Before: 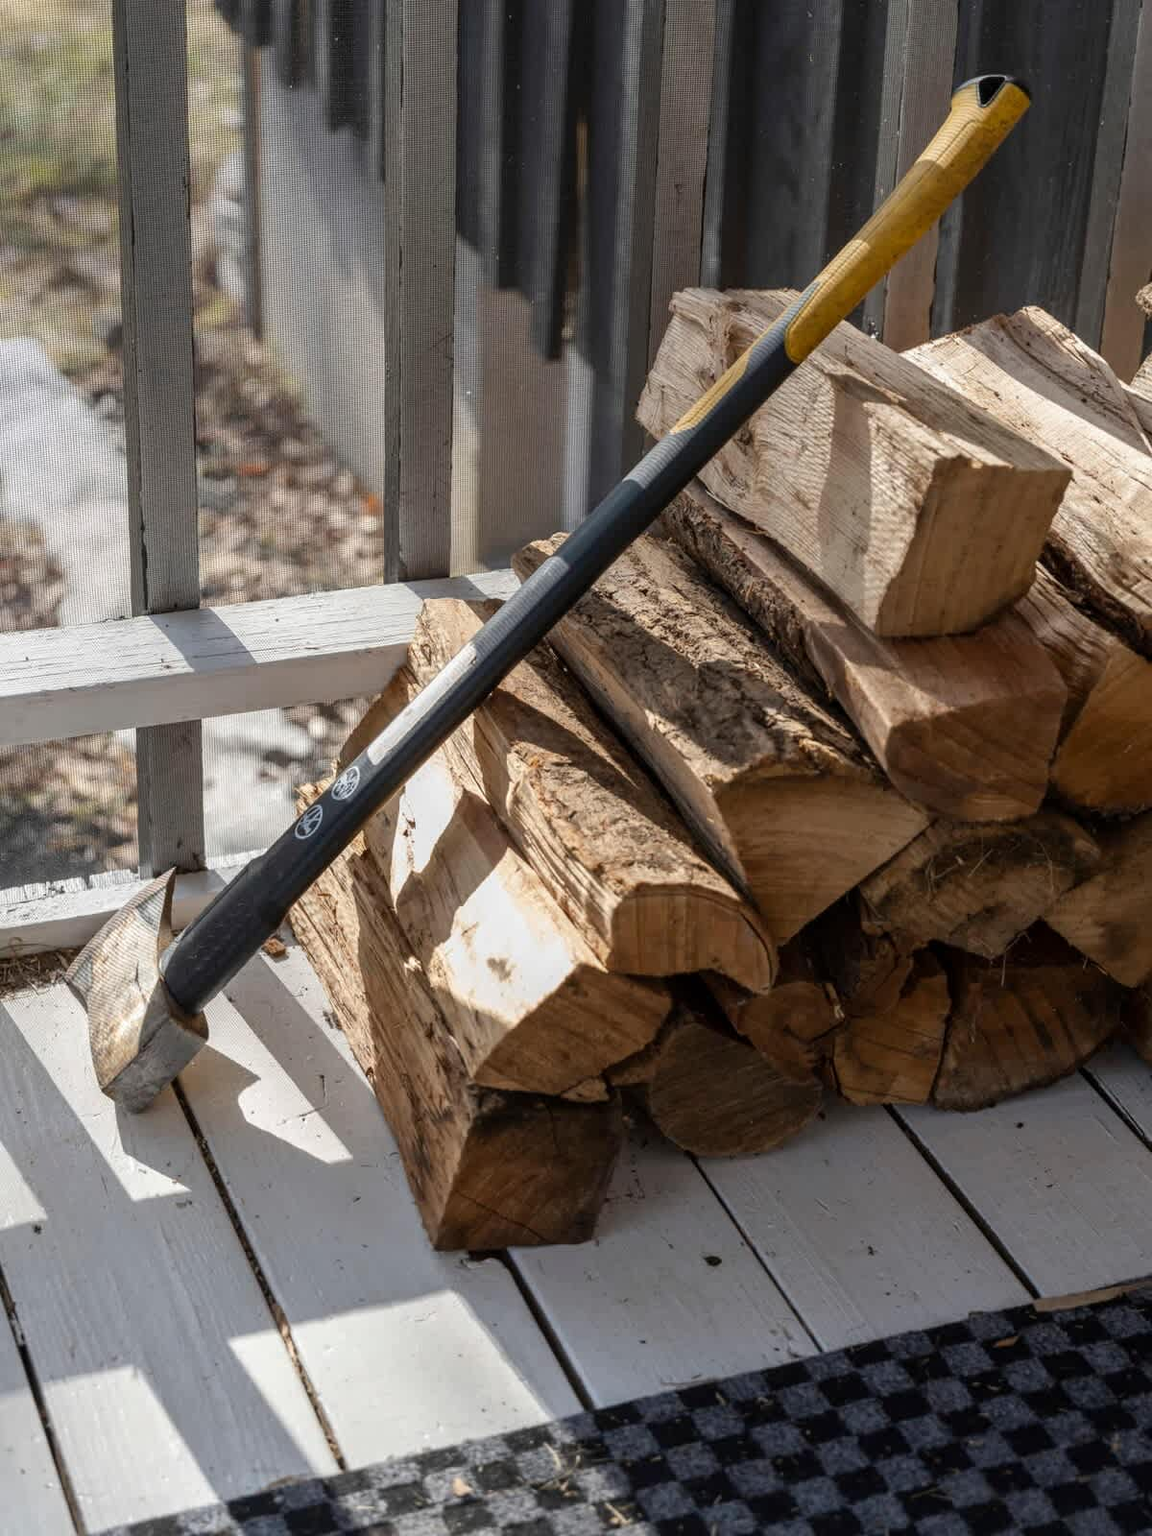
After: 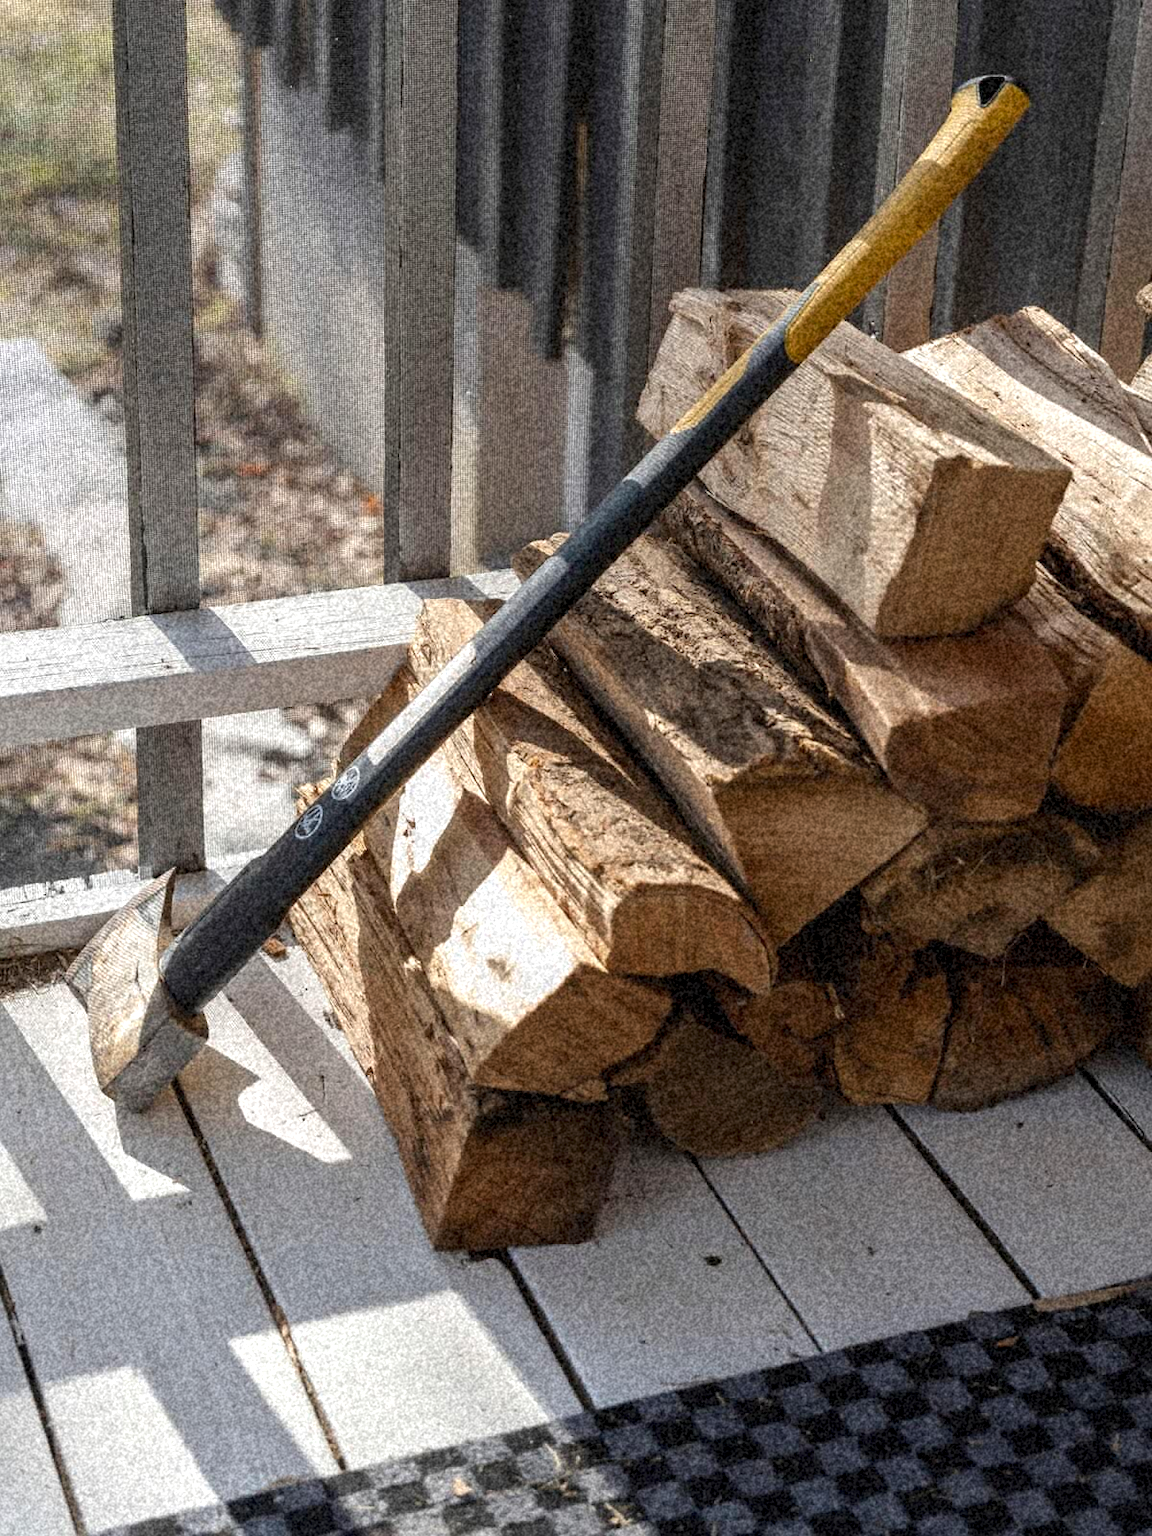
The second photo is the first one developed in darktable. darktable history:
grain: coarseness 46.9 ISO, strength 50.21%, mid-tones bias 0%
exposure: exposure 0.258 EV, compensate highlight preservation false
